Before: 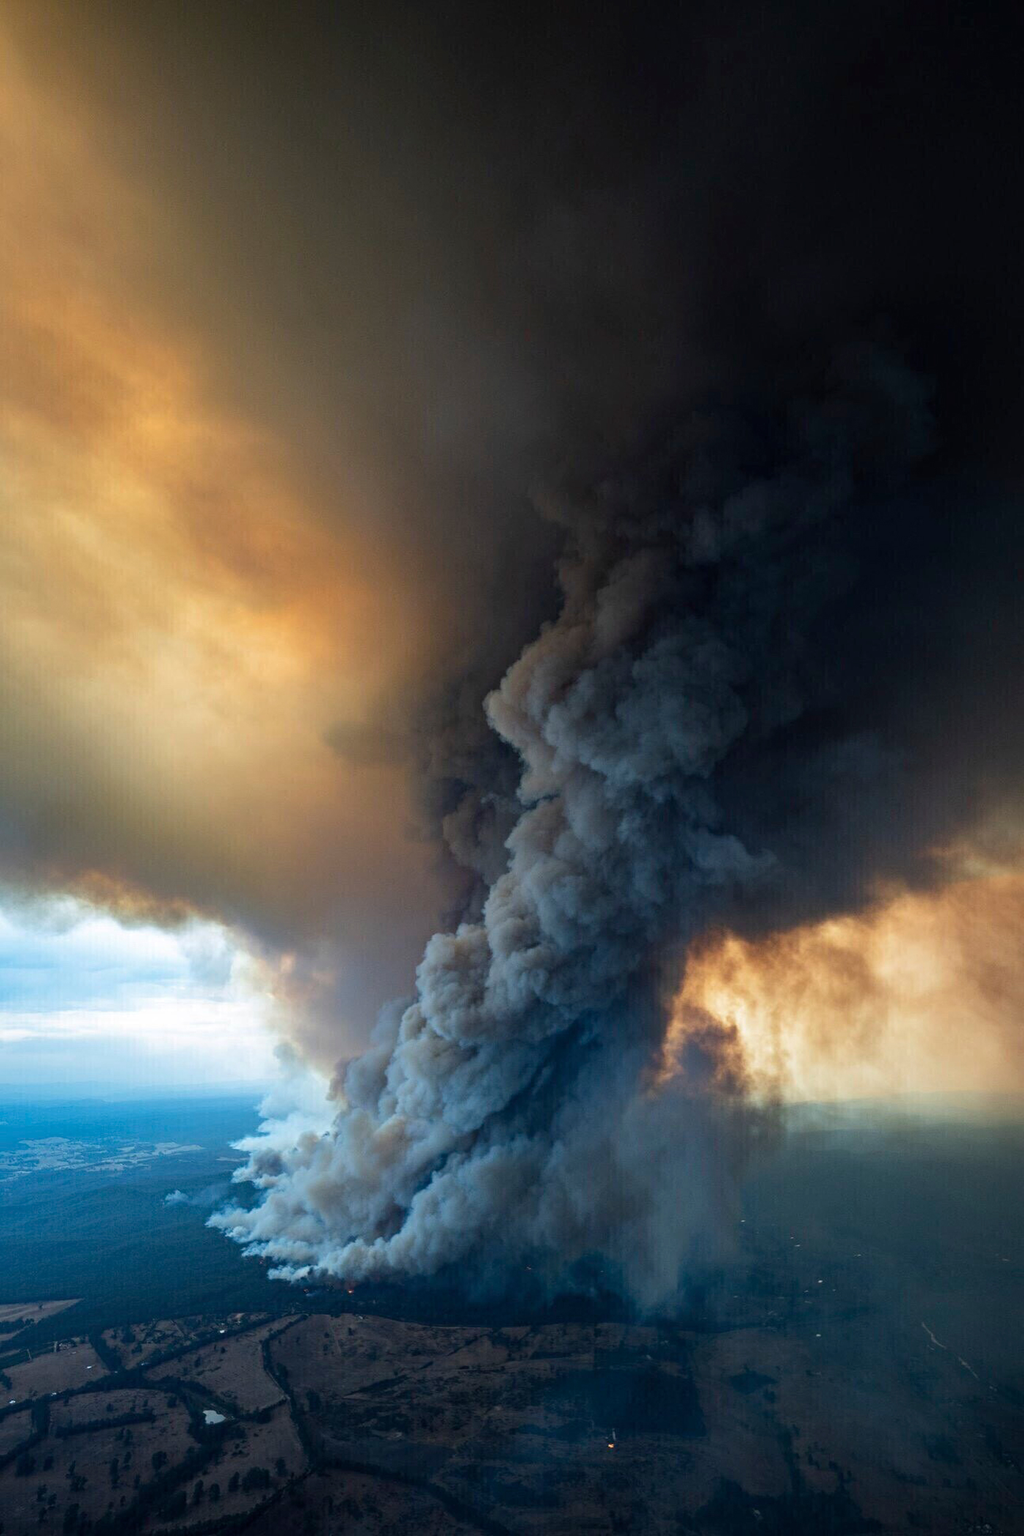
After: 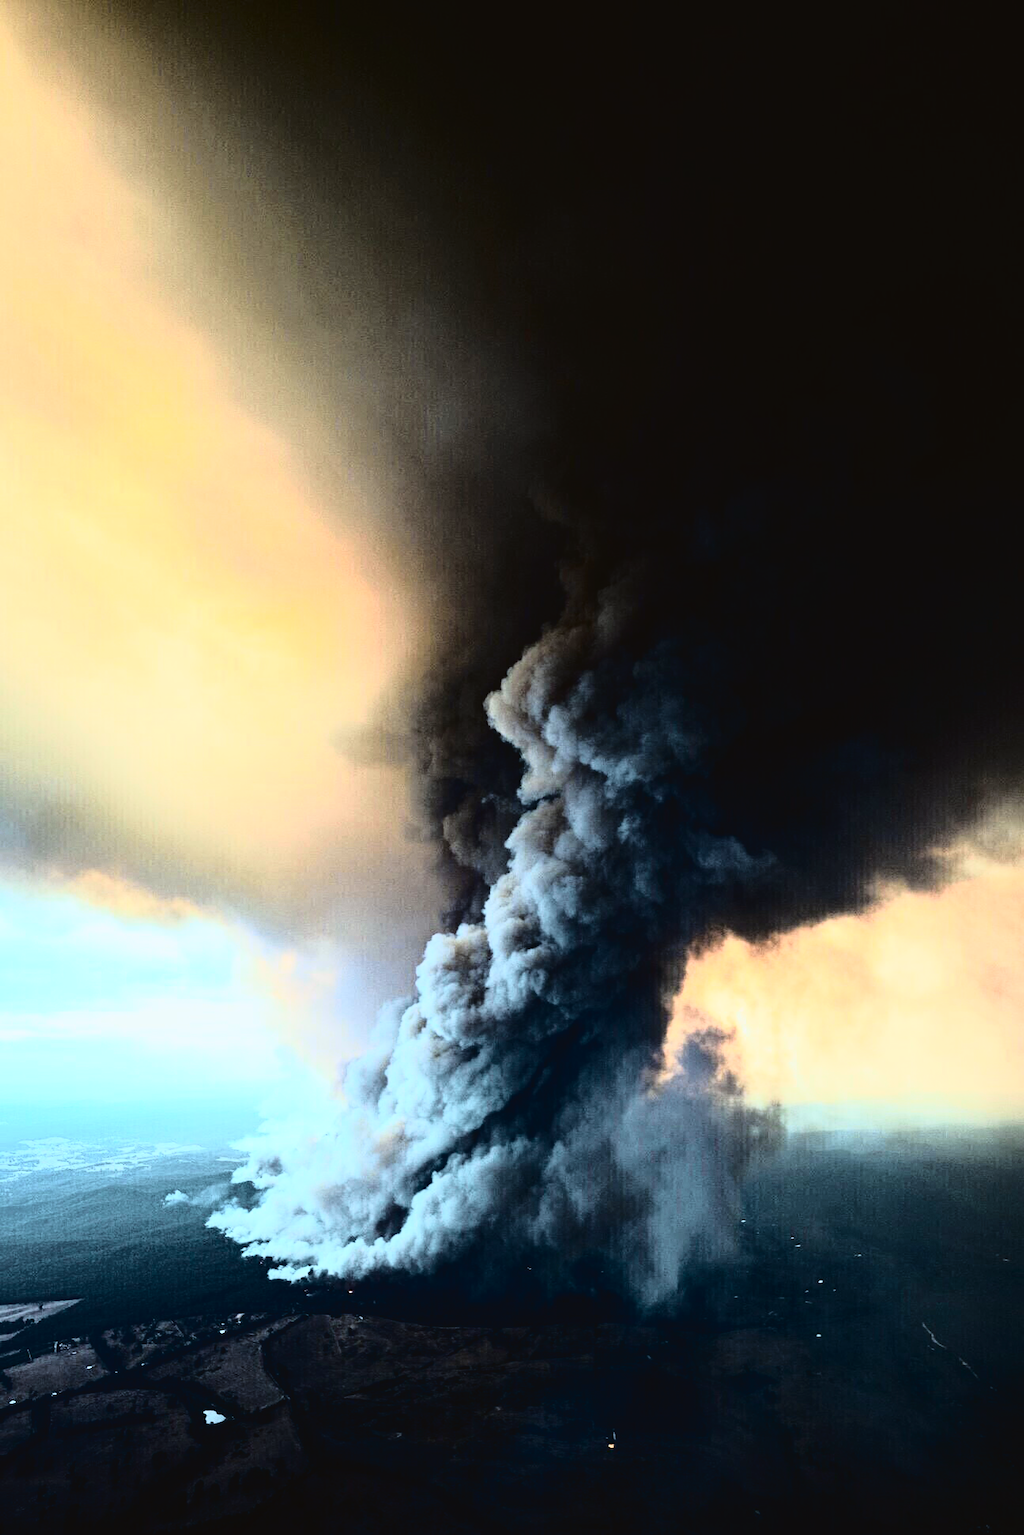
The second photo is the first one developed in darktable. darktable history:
exposure: compensate exposure bias true, compensate highlight preservation false
color correction: highlights a* -2.73, highlights b* -2.09, shadows a* 2.41, shadows b* 2.73
rgb curve: curves: ch0 [(0, 0) (0.21, 0.15) (0.24, 0.21) (0.5, 0.75) (0.75, 0.96) (0.89, 0.99) (1, 1)]; ch1 [(0, 0.02) (0.21, 0.13) (0.25, 0.2) (0.5, 0.67) (0.75, 0.9) (0.89, 0.97) (1, 1)]; ch2 [(0, 0.02) (0.21, 0.13) (0.25, 0.2) (0.5, 0.67) (0.75, 0.9) (0.89, 0.97) (1, 1)], compensate middle gray true
tone curve: curves: ch0 [(0, 0.032) (0.078, 0.052) (0.236, 0.168) (0.43, 0.472) (0.508, 0.566) (0.66, 0.754) (0.79, 0.883) (0.994, 0.974)]; ch1 [(0, 0) (0.161, 0.092) (0.35, 0.33) (0.379, 0.401) (0.456, 0.456) (0.508, 0.501) (0.547, 0.531) (0.573, 0.563) (0.625, 0.602) (0.718, 0.734) (1, 1)]; ch2 [(0, 0) (0.369, 0.427) (0.44, 0.434) (0.502, 0.501) (0.54, 0.537) (0.586, 0.59) (0.621, 0.604) (1, 1)], color space Lab, independent channels, preserve colors none
